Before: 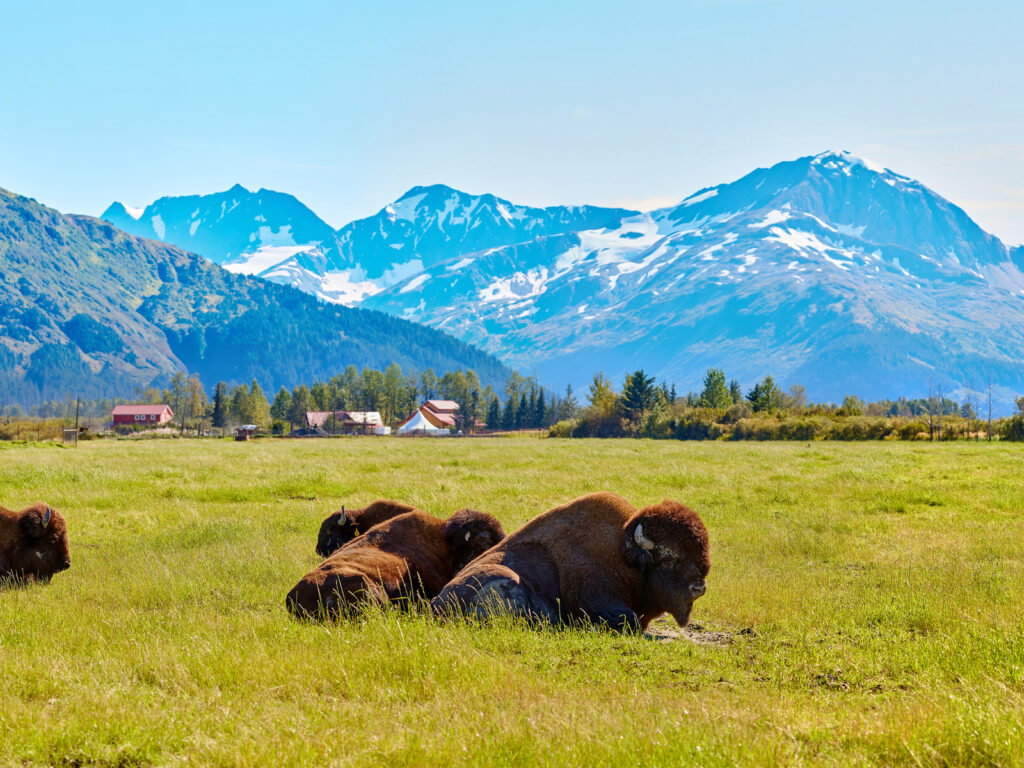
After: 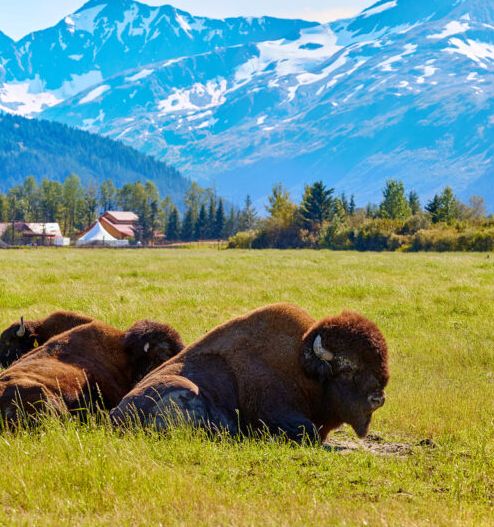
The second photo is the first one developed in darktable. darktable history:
crop: left 31.379%, top 24.658%, right 20.326%, bottom 6.628%
white balance: red 1.004, blue 1.024
